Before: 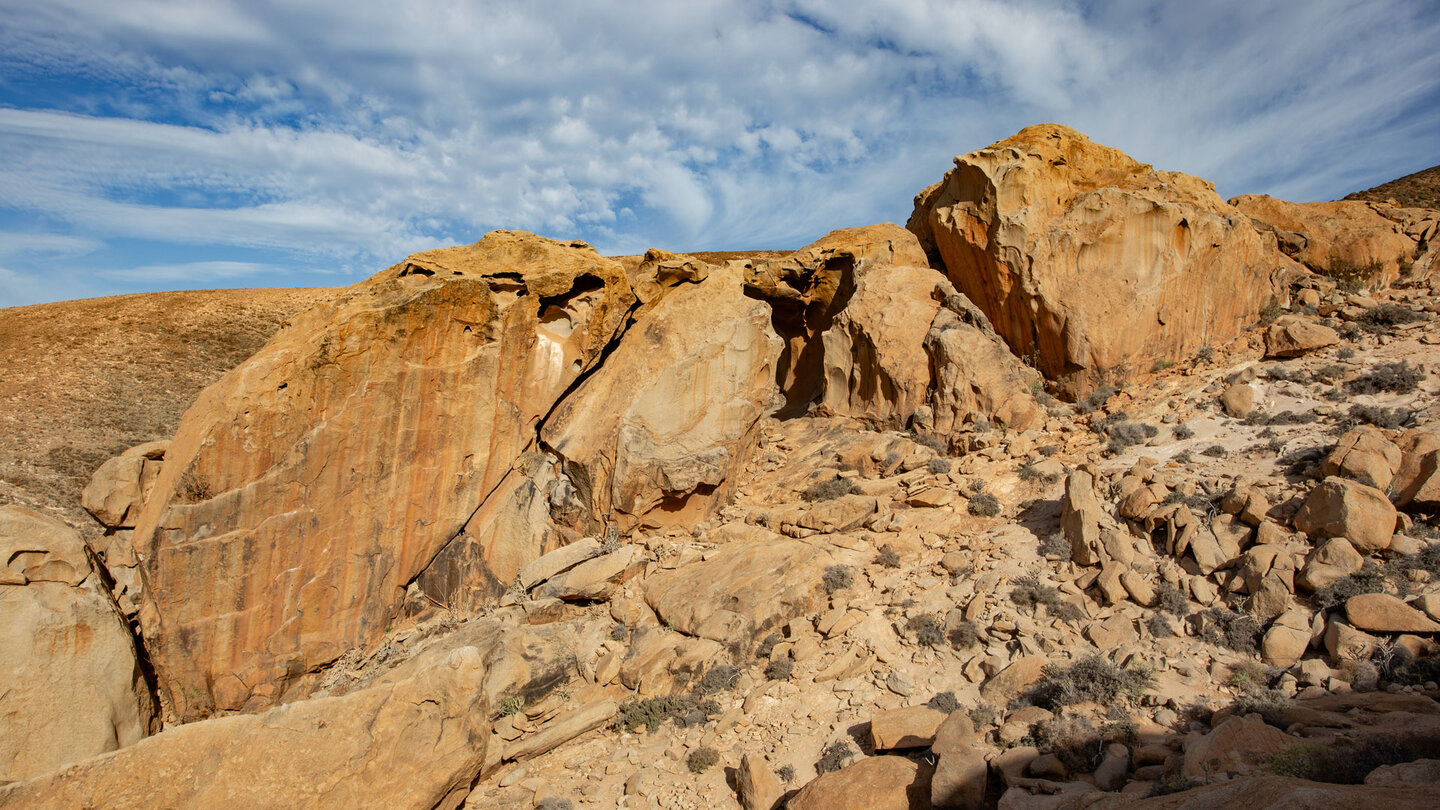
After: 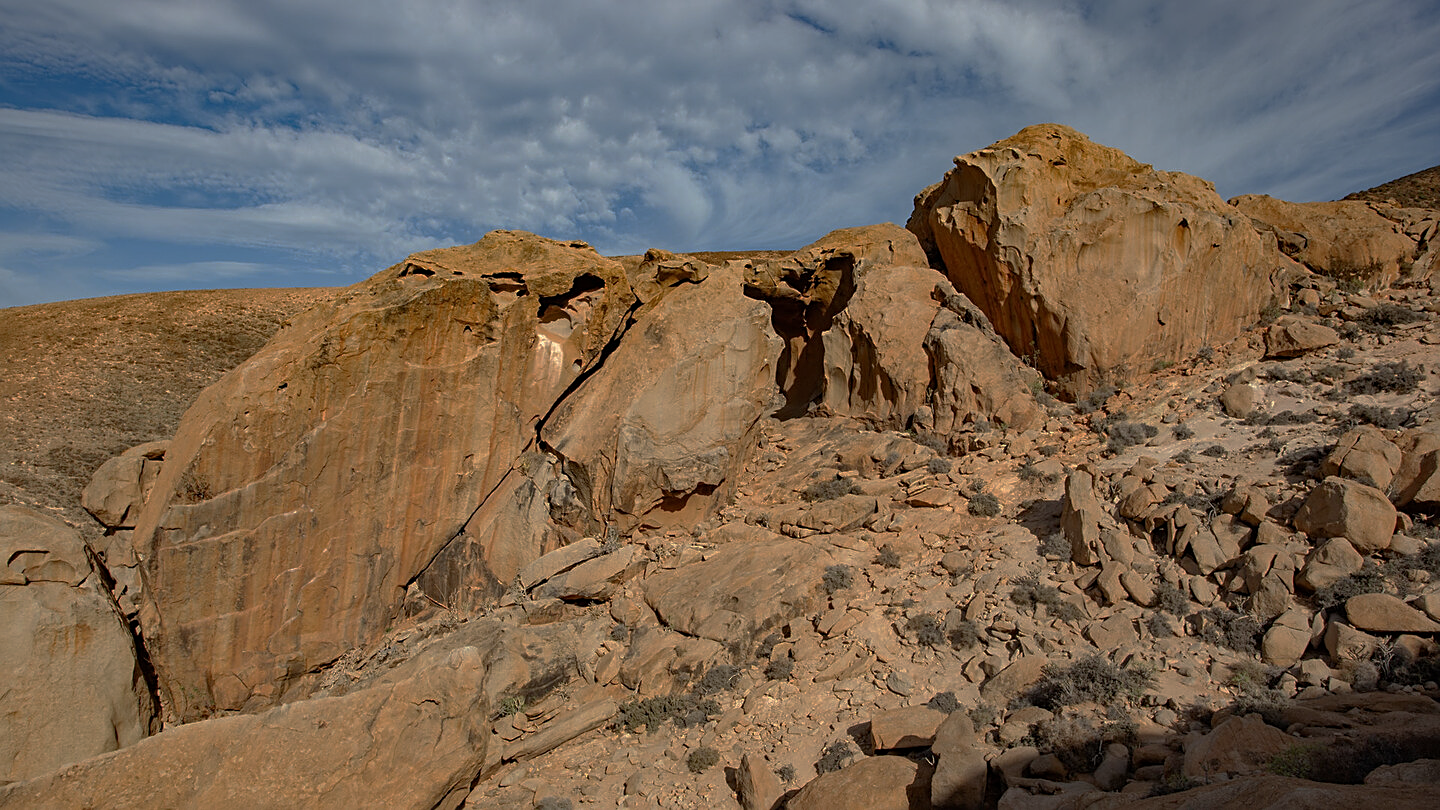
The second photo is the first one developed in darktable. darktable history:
sharpen: amount 0.476
base curve: curves: ch0 [(0, 0) (0.826, 0.587) (1, 1)], preserve colors none
